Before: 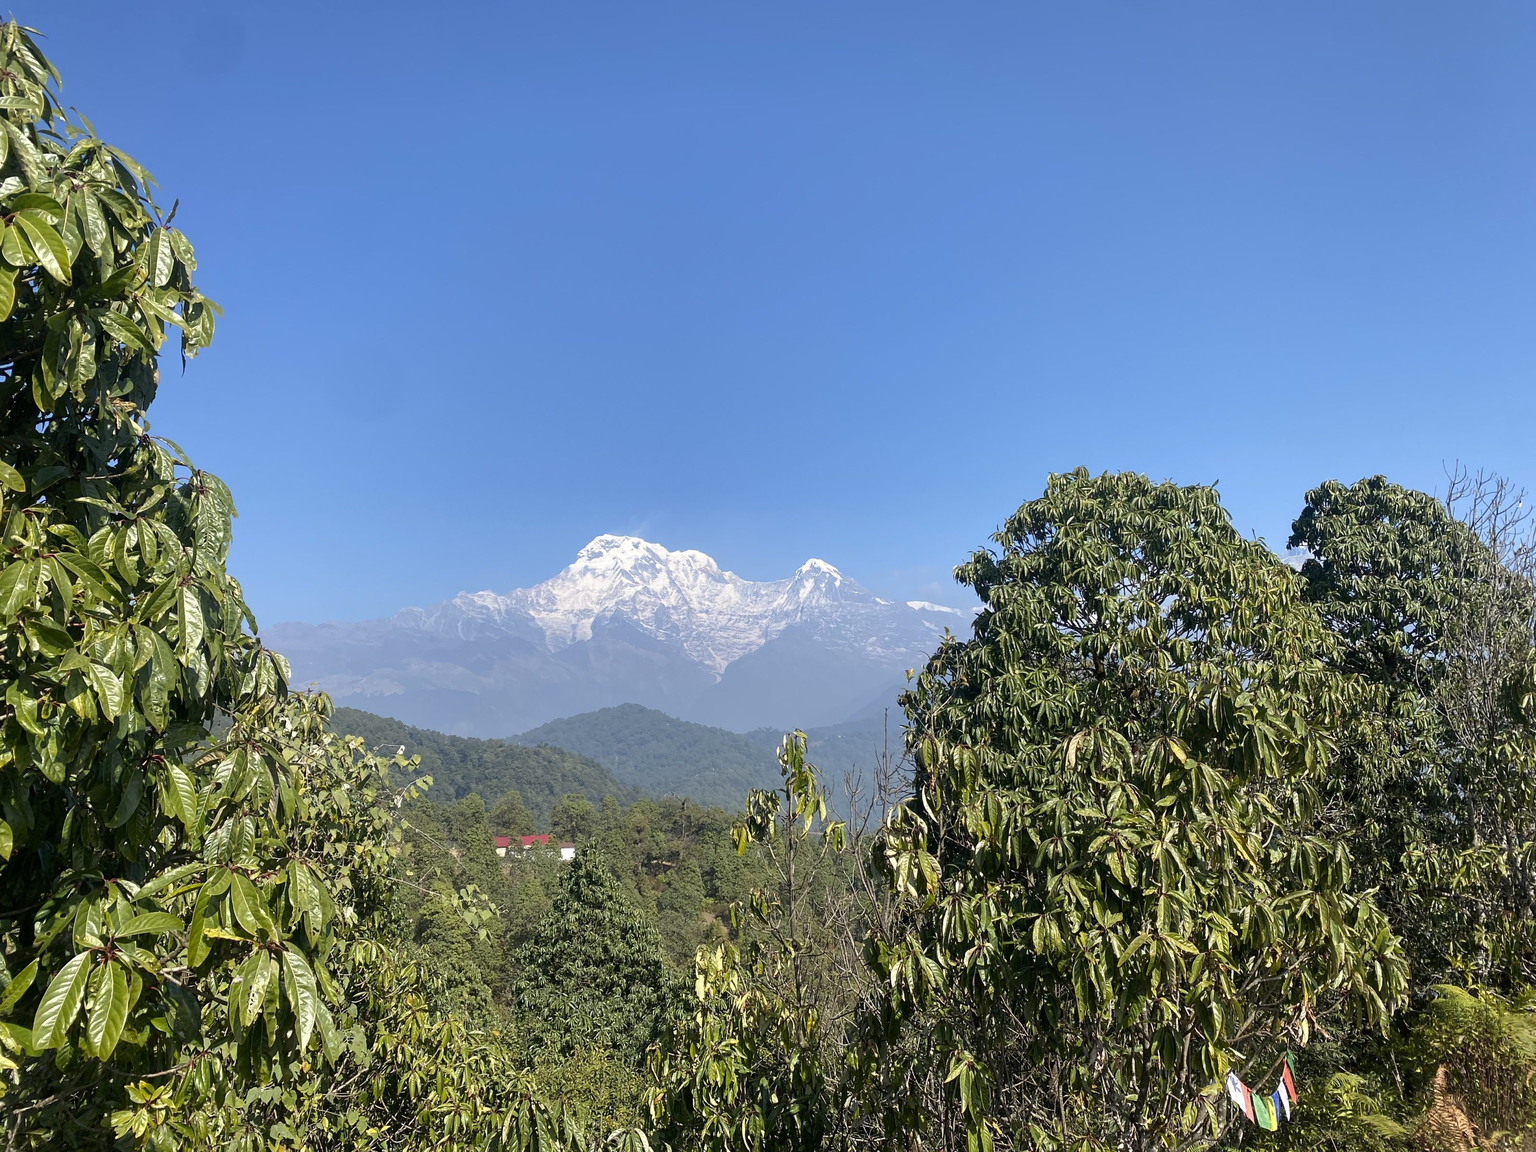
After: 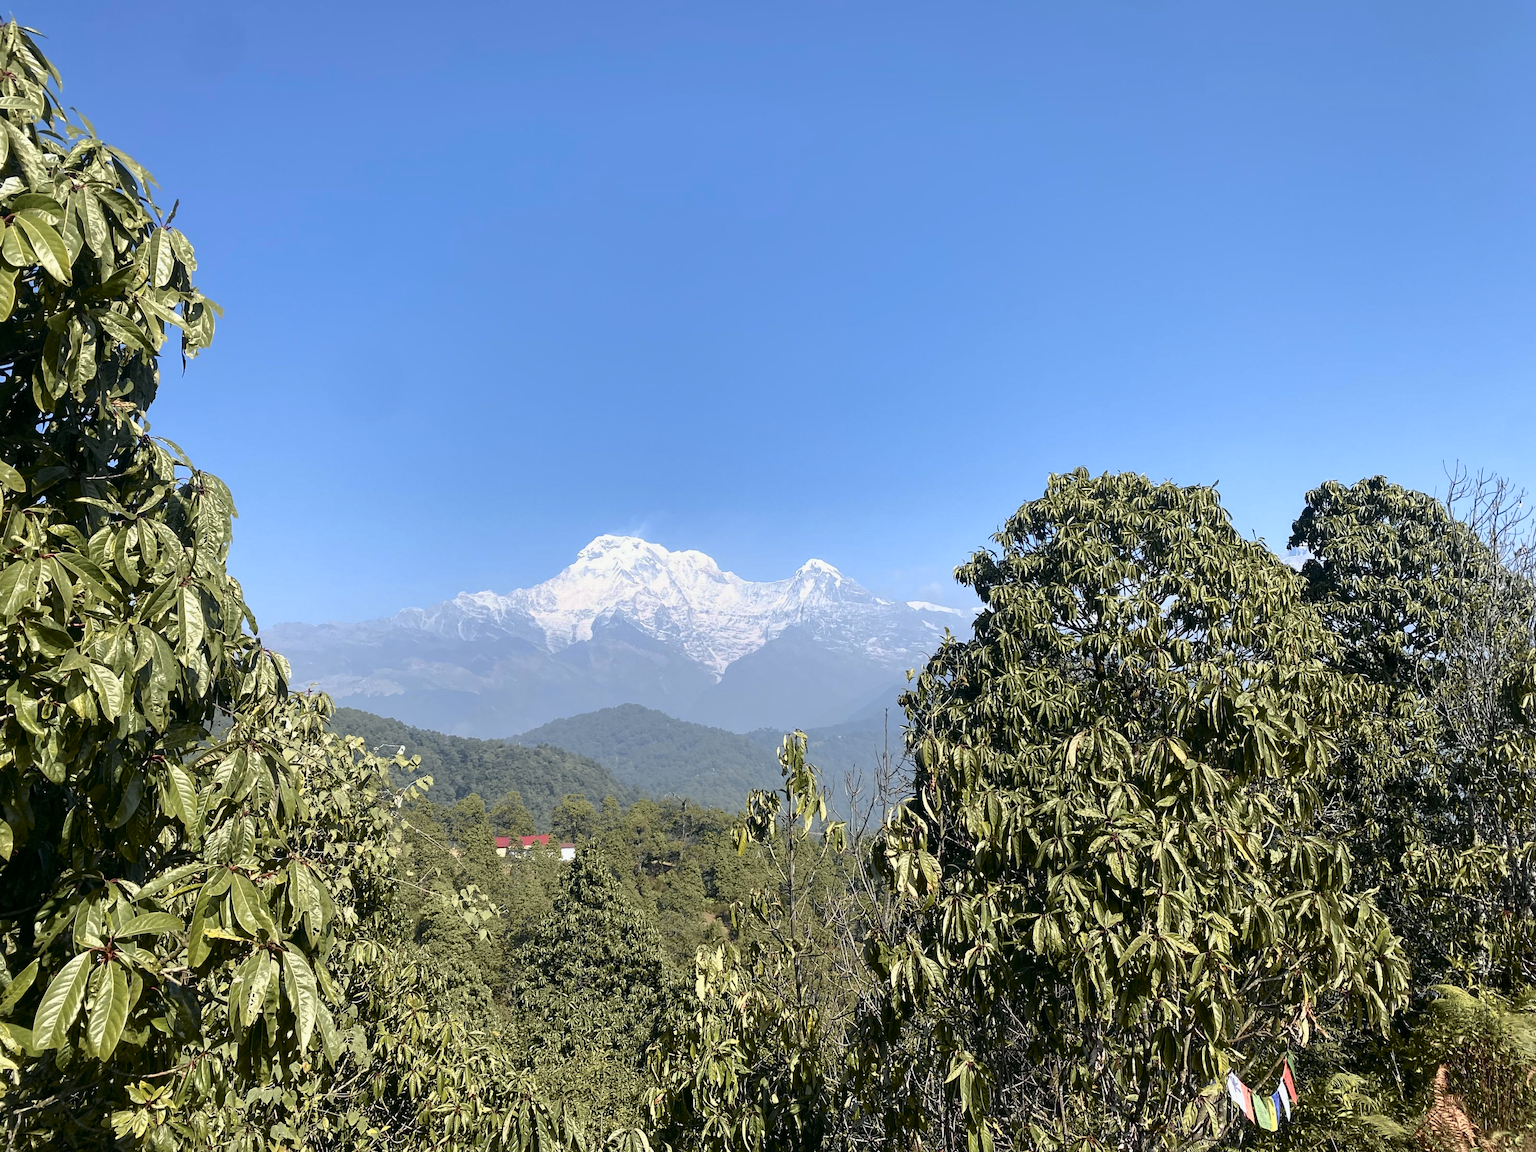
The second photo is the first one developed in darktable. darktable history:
exposure: exposure -0.001 EV, compensate exposure bias true, compensate highlight preservation false
tone curve: curves: ch0 [(0, 0) (0.105, 0.068) (0.195, 0.162) (0.283, 0.283) (0.384, 0.404) (0.485, 0.531) (0.638, 0.681) (0.795, 0.879) (1, 0.977)]; ch1 [(0, 0) (0.161, 0.092) (0.35, 0.33) (0.379, 0.401) (0.456, 0.469) (0.504, 0.5) (0.512, 0.514) (0.58, 0.597) (0.635, 0.646) (1, 1)]; ch2 [(0, 0) (0.371, 0.362) (0.437, 0.437) (0.5, 0.5) (0.53, 0.523) (0.56, 0.58) (0.622, 0.606) (1, 1)], color space Lab, independent channels, preserve colors none
